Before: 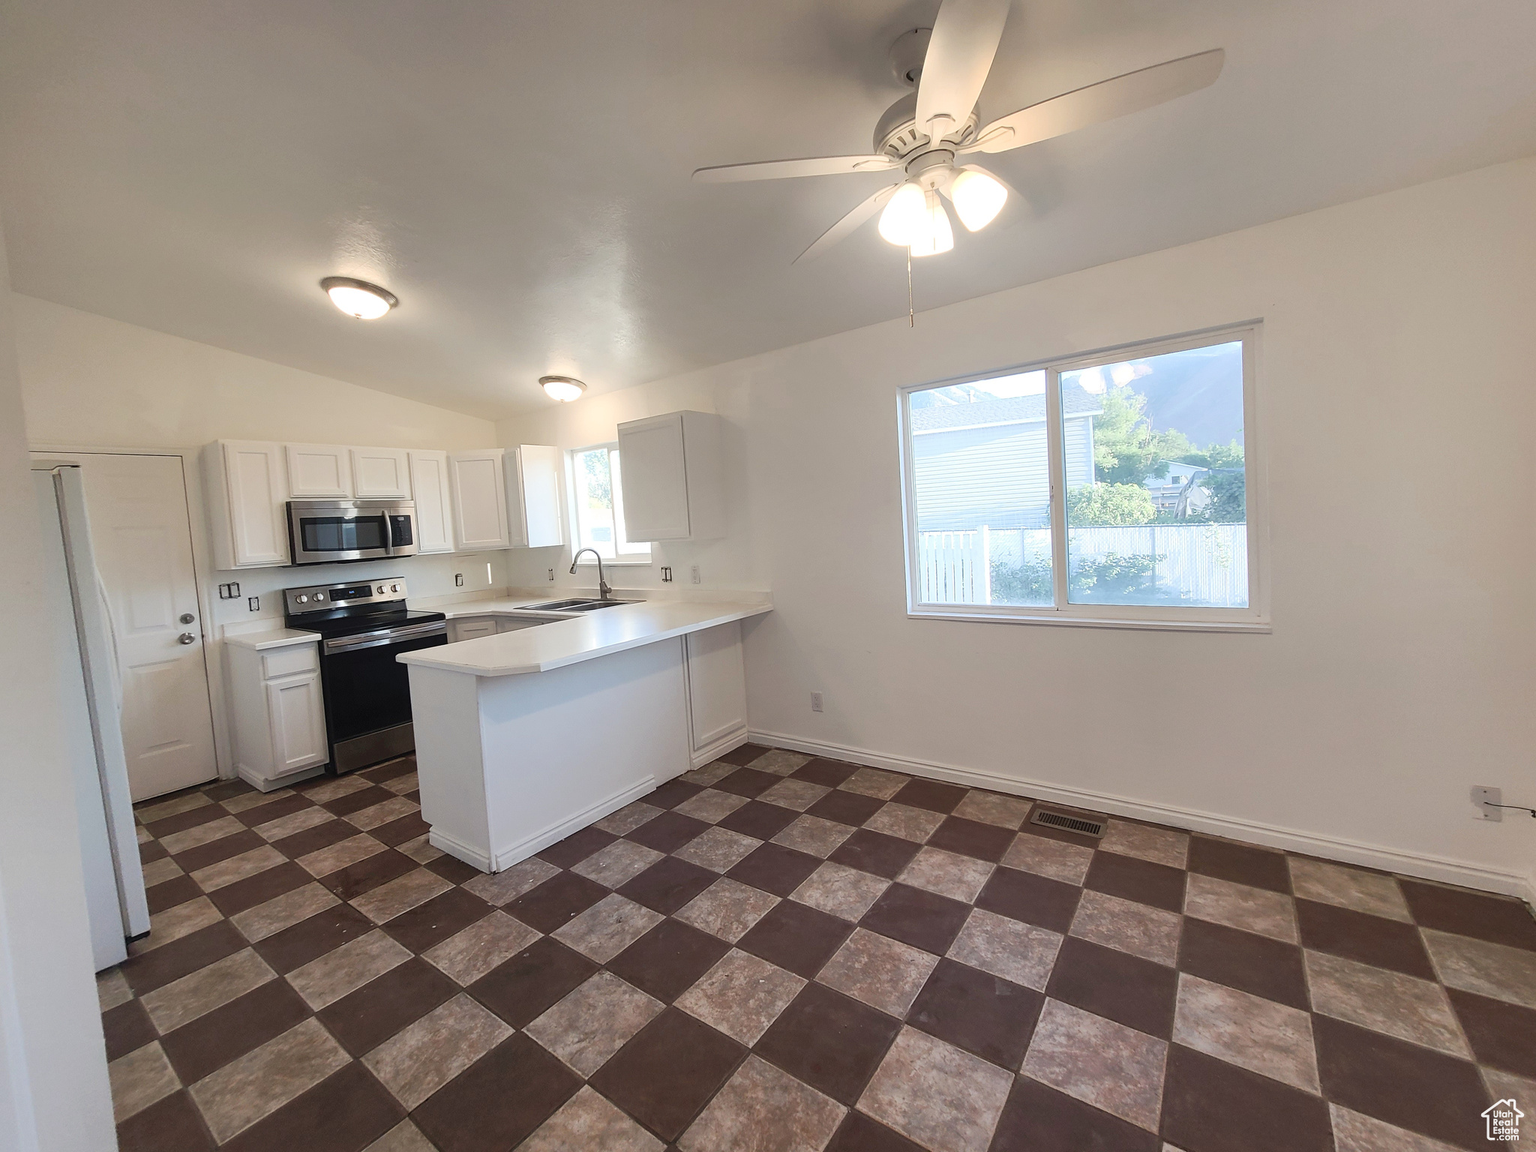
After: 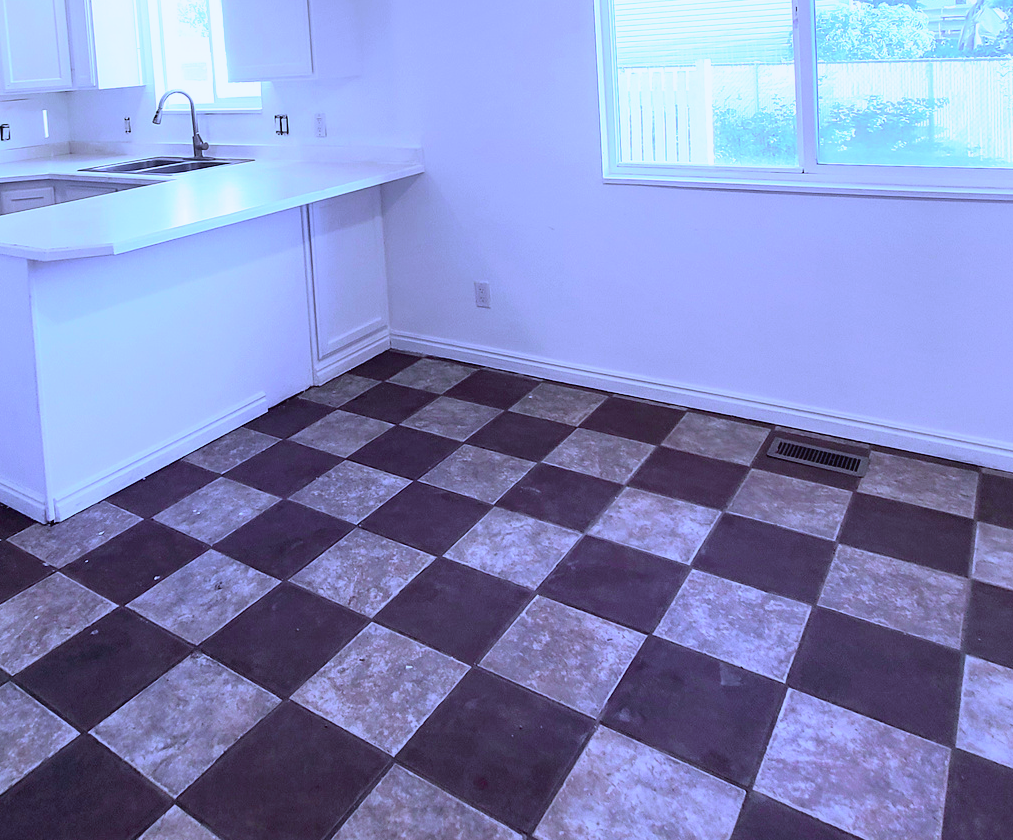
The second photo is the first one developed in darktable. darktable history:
base curve: curves: ch0 [(0.017, 0) (0.425, 0.441) (0.844, 0.933) (1, 1)], preserve colors none
tone curve: curves: ch0 [(0, 0.025) (0.15, 0.143) (0.452, 0.486) (0.751, 0.788) (1, 0.961)]; ch1 [(0, 0) (0.43, 0.408) (0.476, 0.469) (0.497, 0.507) (0.546, 0.571) (0.566, 0.607) (0.62, 0.657) (1, 1)]; ch2 [(0, 0) (0.386, 0.397) (0.505, 0.498) (0.547, 0.546) (0.579, 0.58) (1, 1)], color space Lab, independent channels, preserve colors none
crop: left 29.672%, top 41.786%, right 20.851%, bottom 3.487%
white balance: red 0.766, blue 1.537
exposure: exposure 0.2 EV, compensate highlight preservation false
